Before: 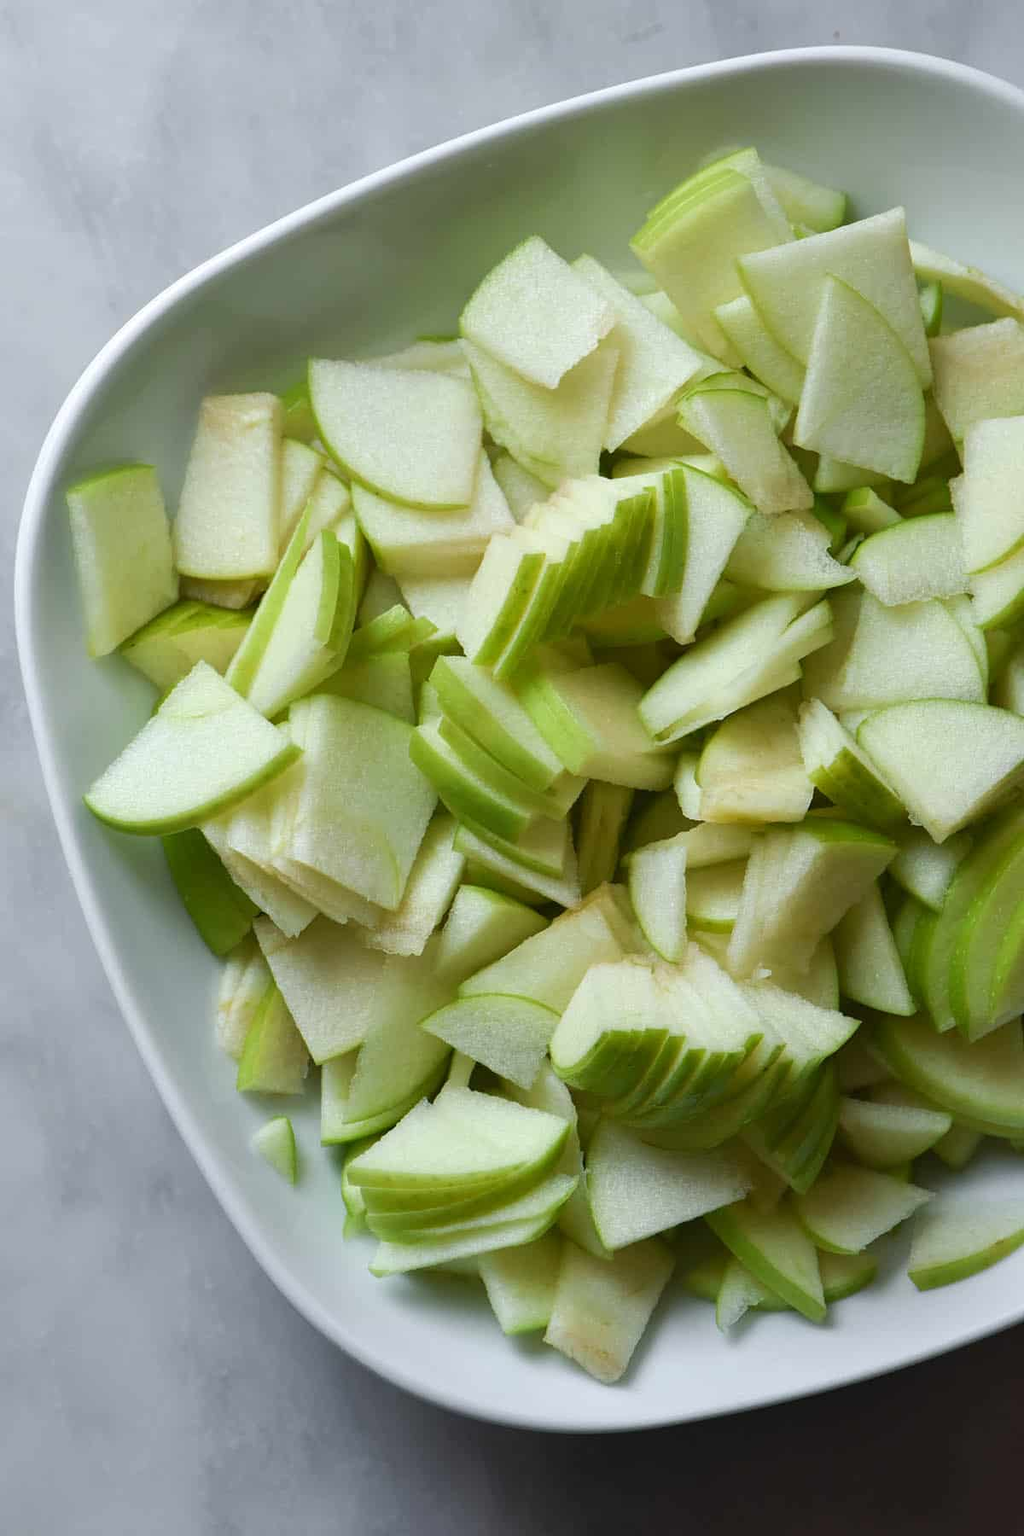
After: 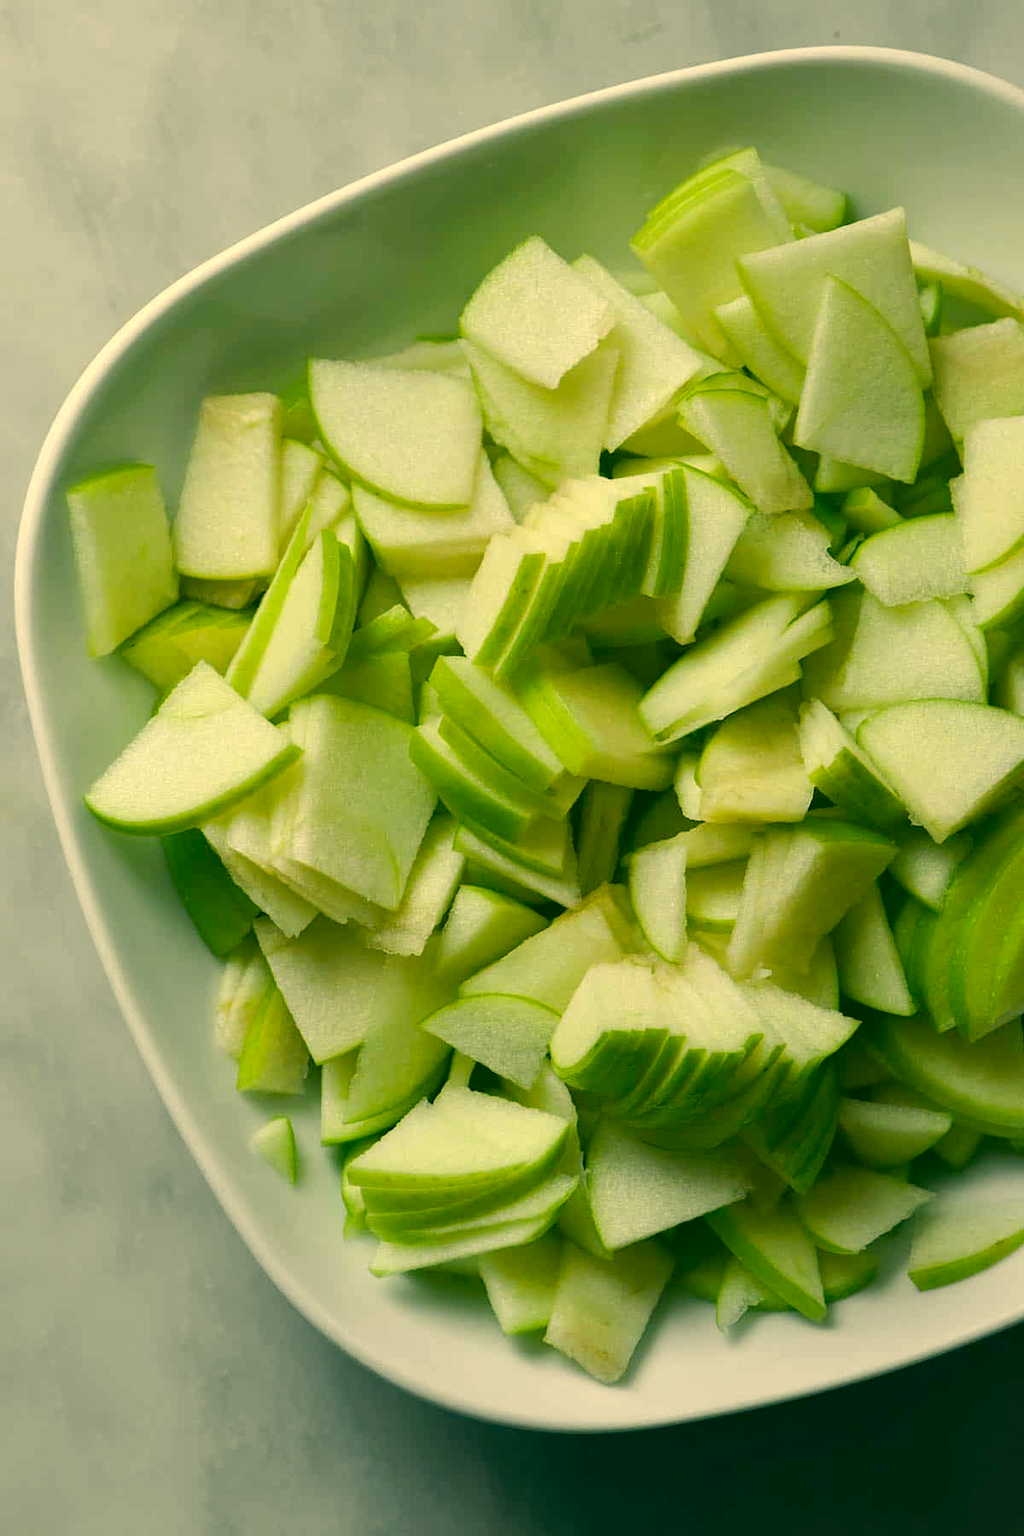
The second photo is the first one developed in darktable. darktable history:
color correction: highlights a* 5.71, highlights b* 33.65, shadows a* -25.99, shadows b* 3.83
tone equalizer: edges refinement/feathering 500, mask exposure compensation -1.57 EV, preserve details no
